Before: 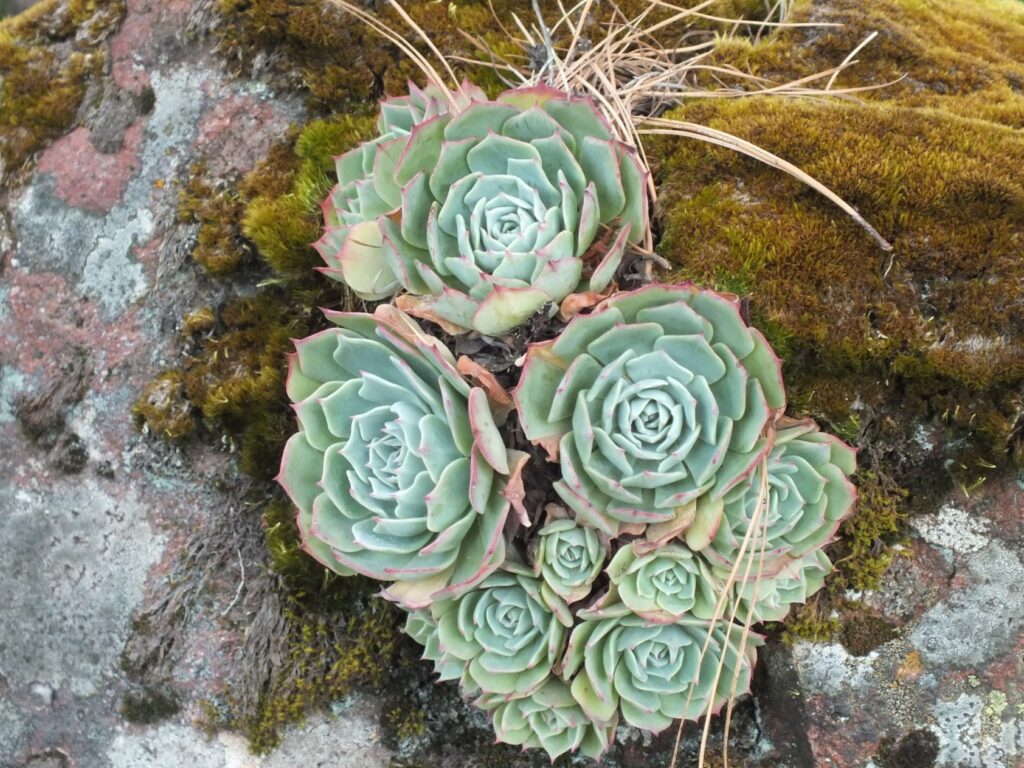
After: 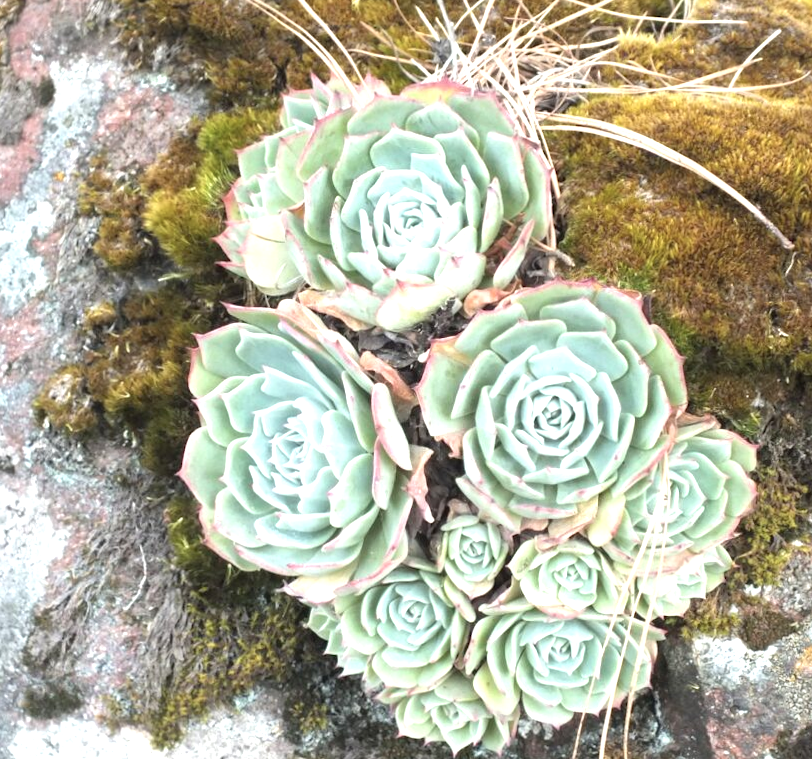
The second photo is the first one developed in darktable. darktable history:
rotate and perspective: rotation 0.174°, lens shift (vertical) 0.013, lens shift (horizontal) 0.019, shear 0.001, automatic cropping original format, crop left 0.007, crop right 0.991, crop top 0.016, crop bottom 0.997
exposure: exposure 1 EV, compensate highlight preservation false
crop and rotate: left 9.597%, right 10.195%
contrast brightness saturation: saturation -0.17
